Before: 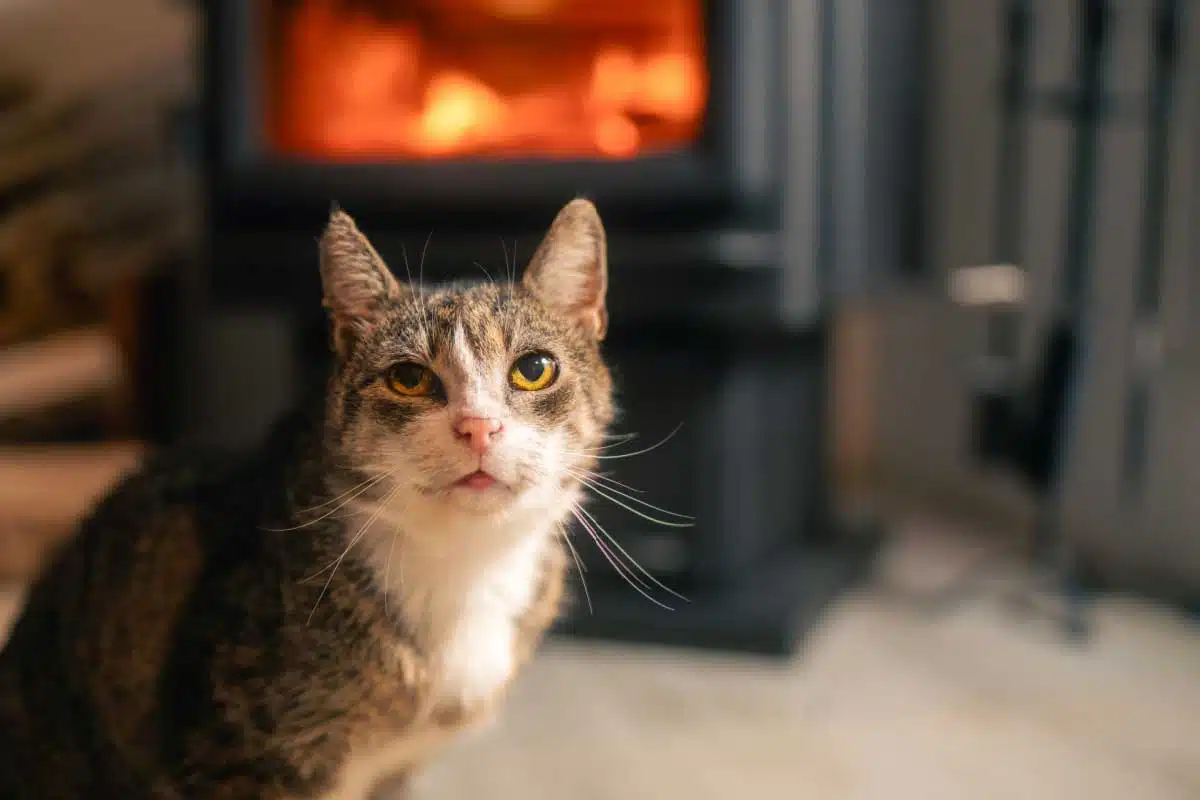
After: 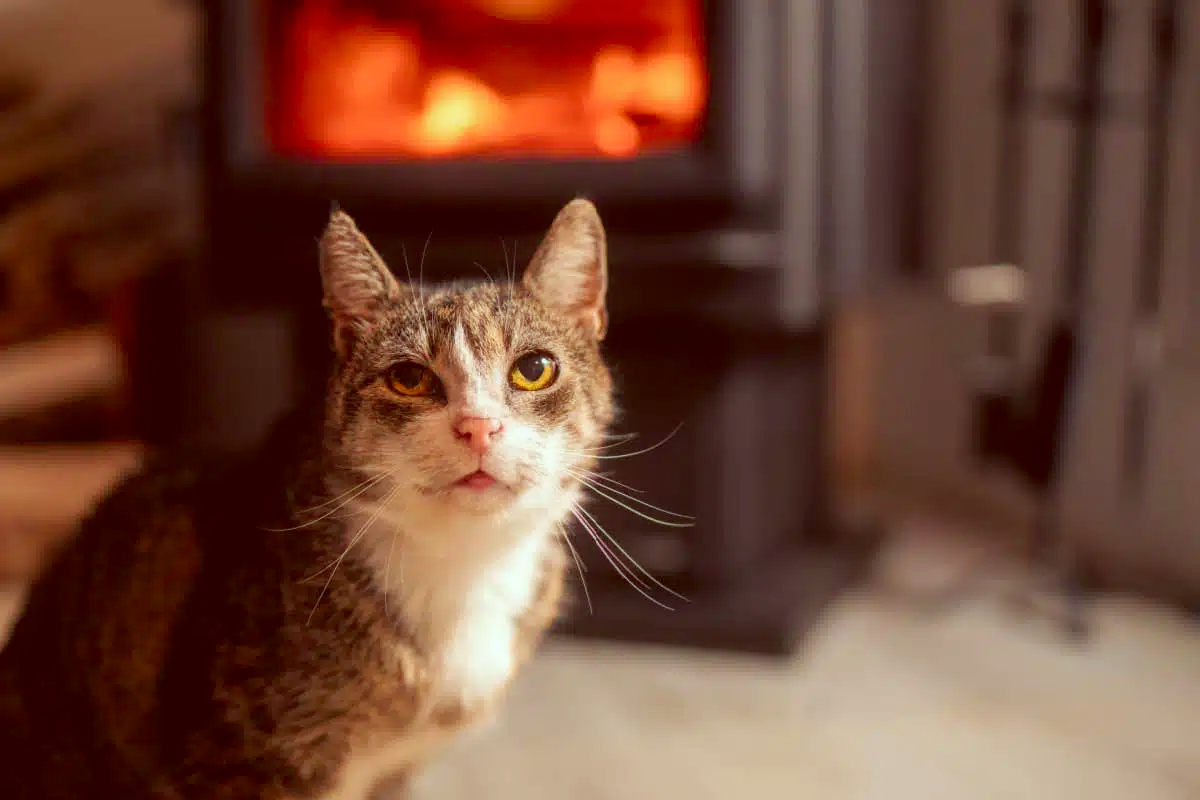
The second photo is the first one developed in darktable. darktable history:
color correction: highlights a* -7.16, highlights b* -0.158, shadows a* 20.39, shadows b* 12.18
